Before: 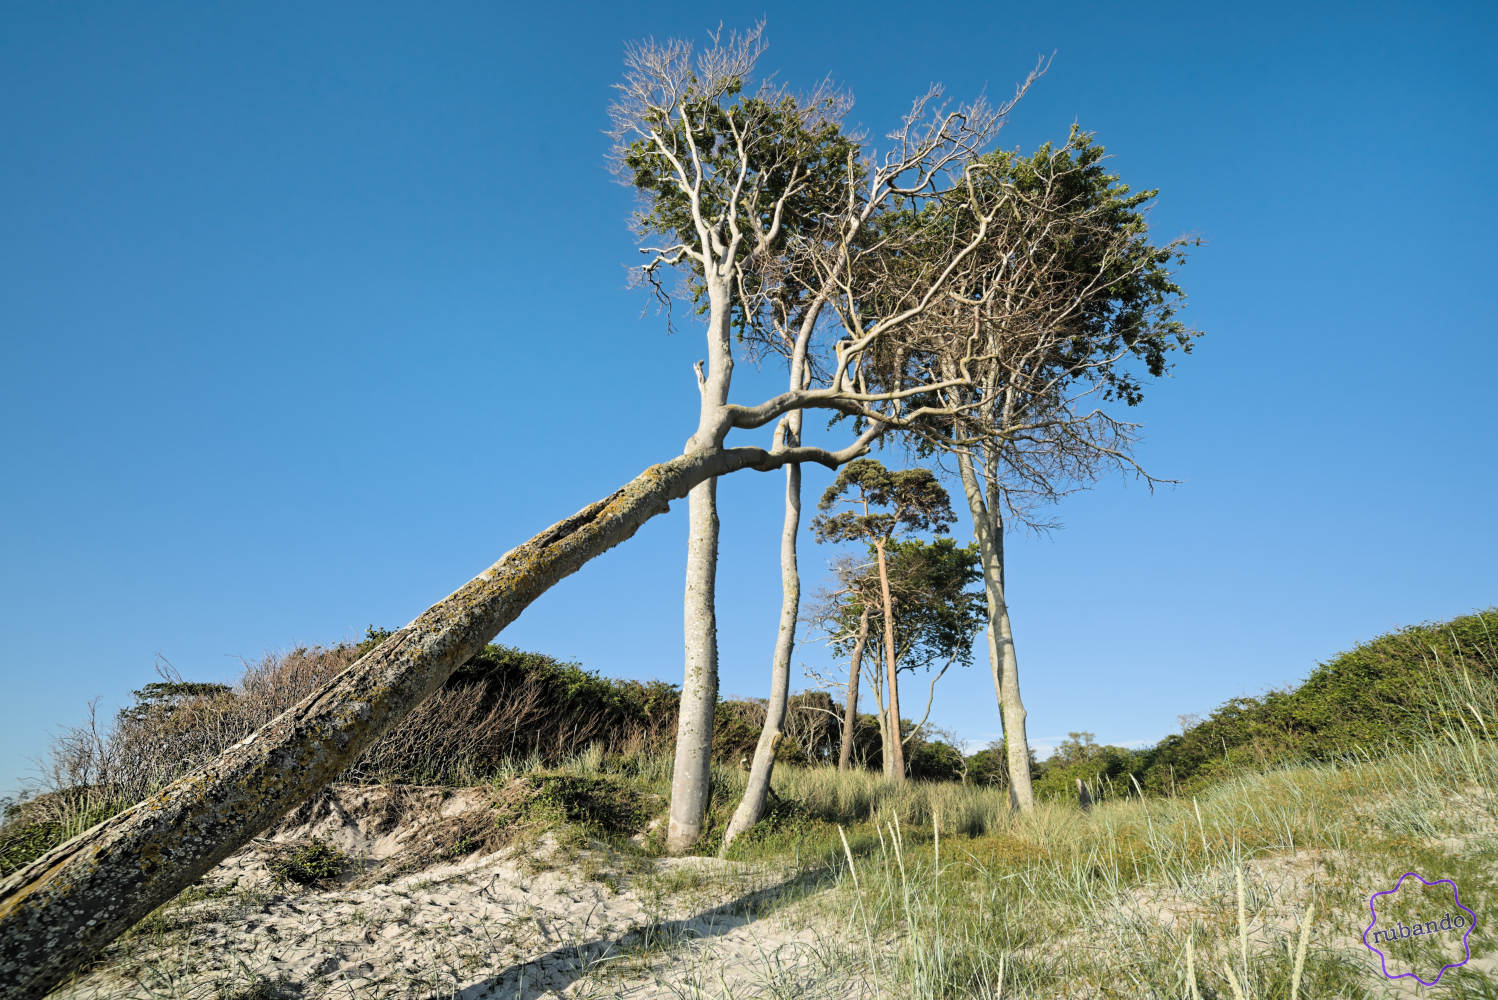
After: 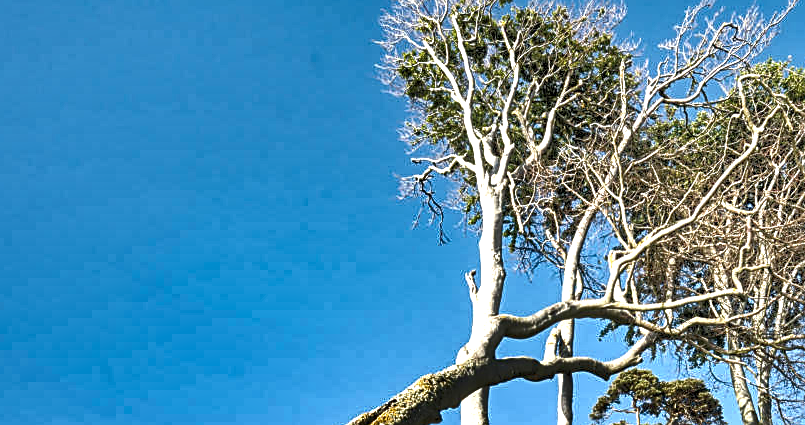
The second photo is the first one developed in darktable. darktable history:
tone equalizer: -7 EV 0.15 EV, -6 EV 0.585 EV, -5 EV 1.13 EV, -4 EV 1.35 EV, -3 EV 1.15 EV, -2 EV 0.6 EV, -1 EV 0.148 EV
crop: left 15.266%, top 9.057%, right 30.943%, bottom 48.378%
sharpen: on, module defaults
exposure: black level correction 0, exposure 0.699 EV, compensate highlight preservation false
contrast brightness saturation: saturation -0.066
local contrast: highlights 60%, shadows 60%, detail 160%
shadows and highlights: shadows 18.19, highlights -83.25, soften with gaussian
